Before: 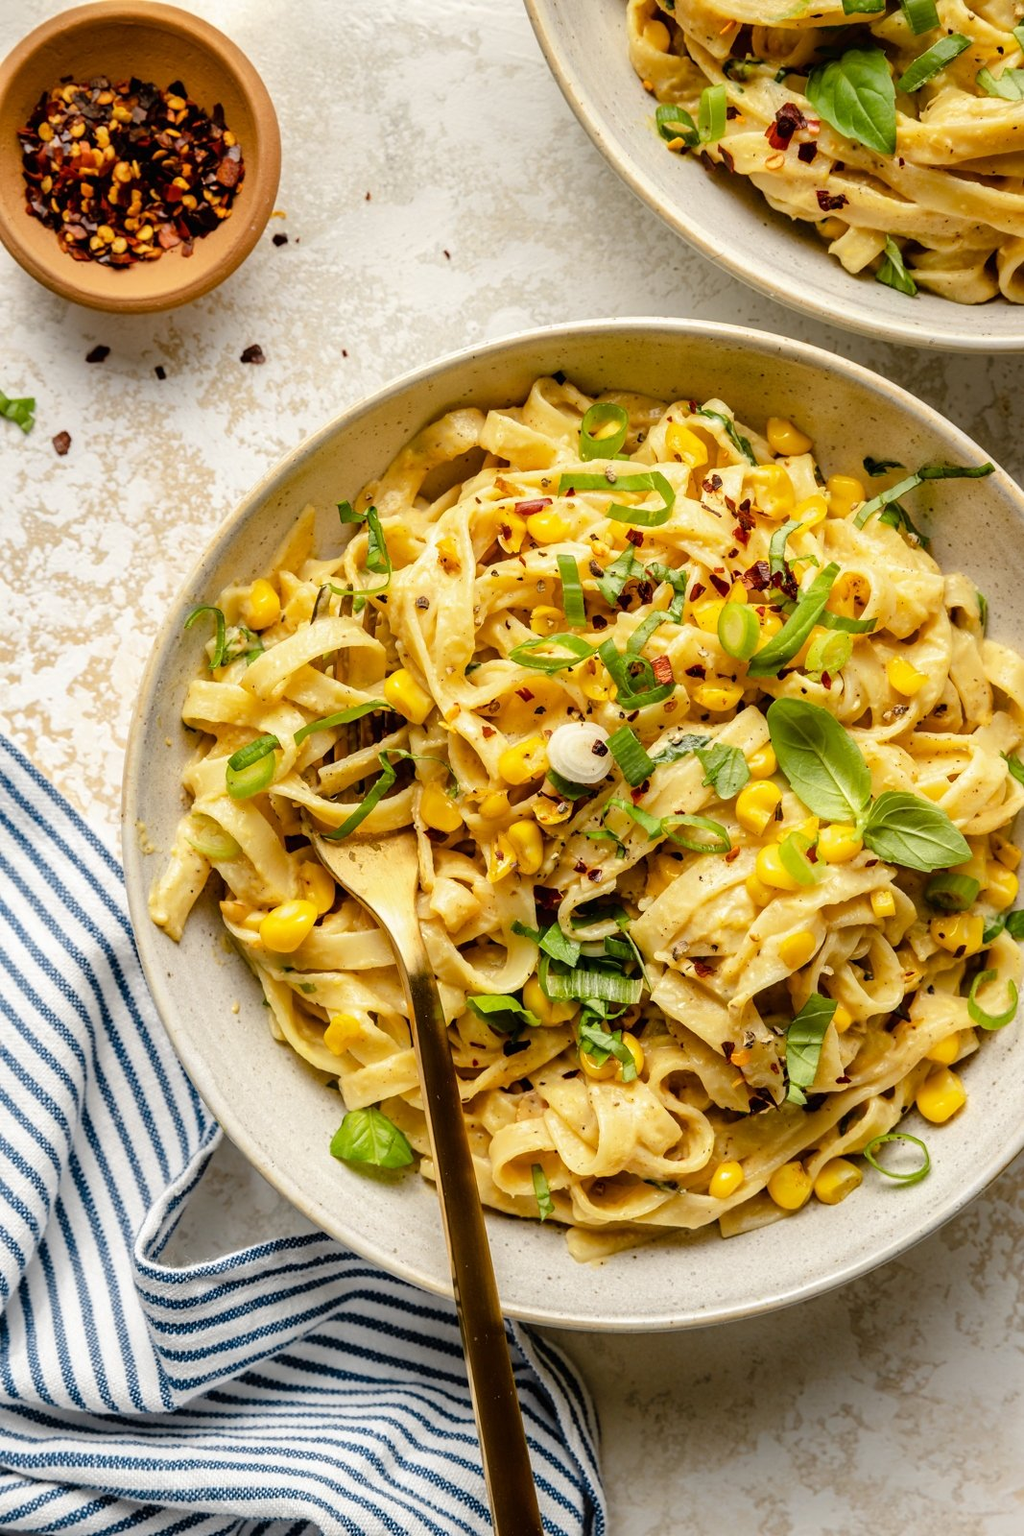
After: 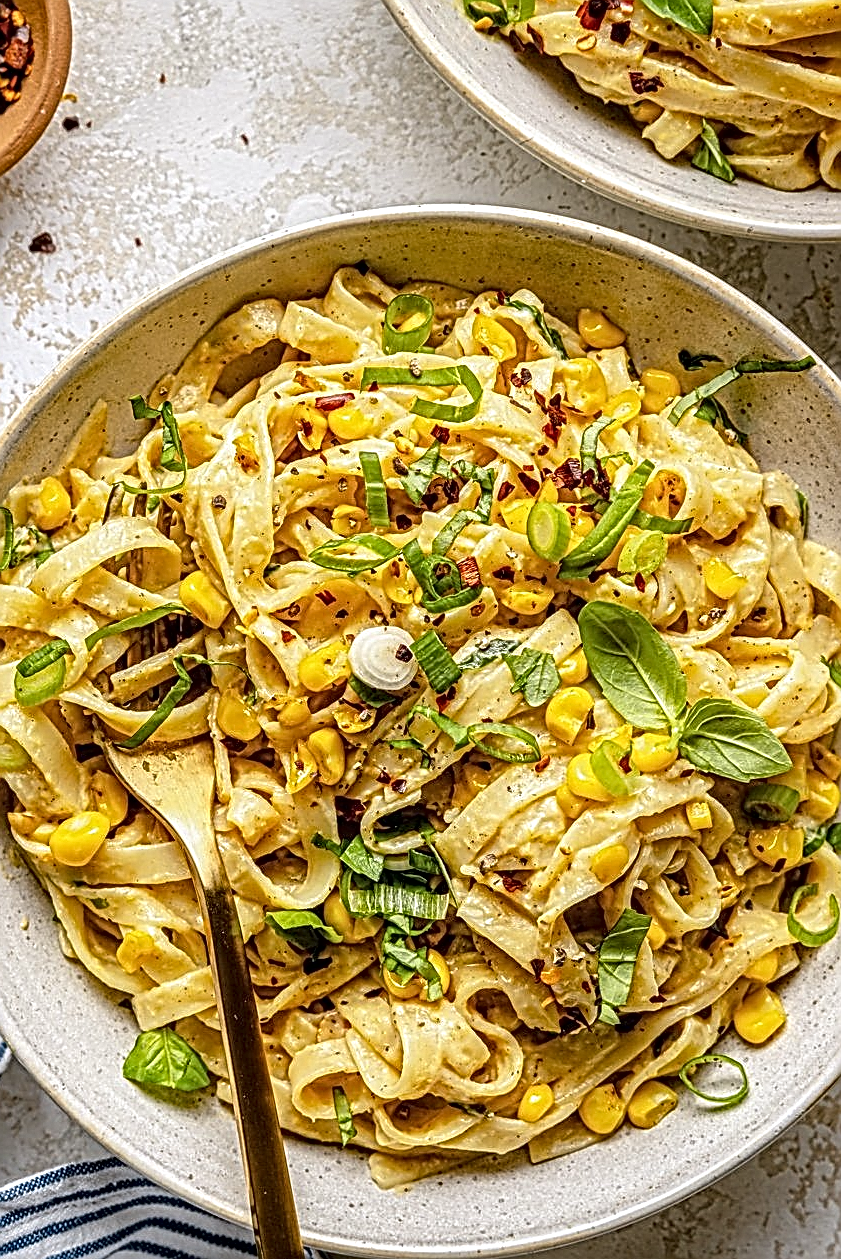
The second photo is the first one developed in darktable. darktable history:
local contrast: mode bilateral grid, contrast 20, coarseness 3, detail 300%, midtone range 0.2
white balance: red 0.984, blue 1.059
crop and rotate: left 20.74%, top 7.912%, right 0.375%, bottom 13.378%
sharpen: on, module defaults
